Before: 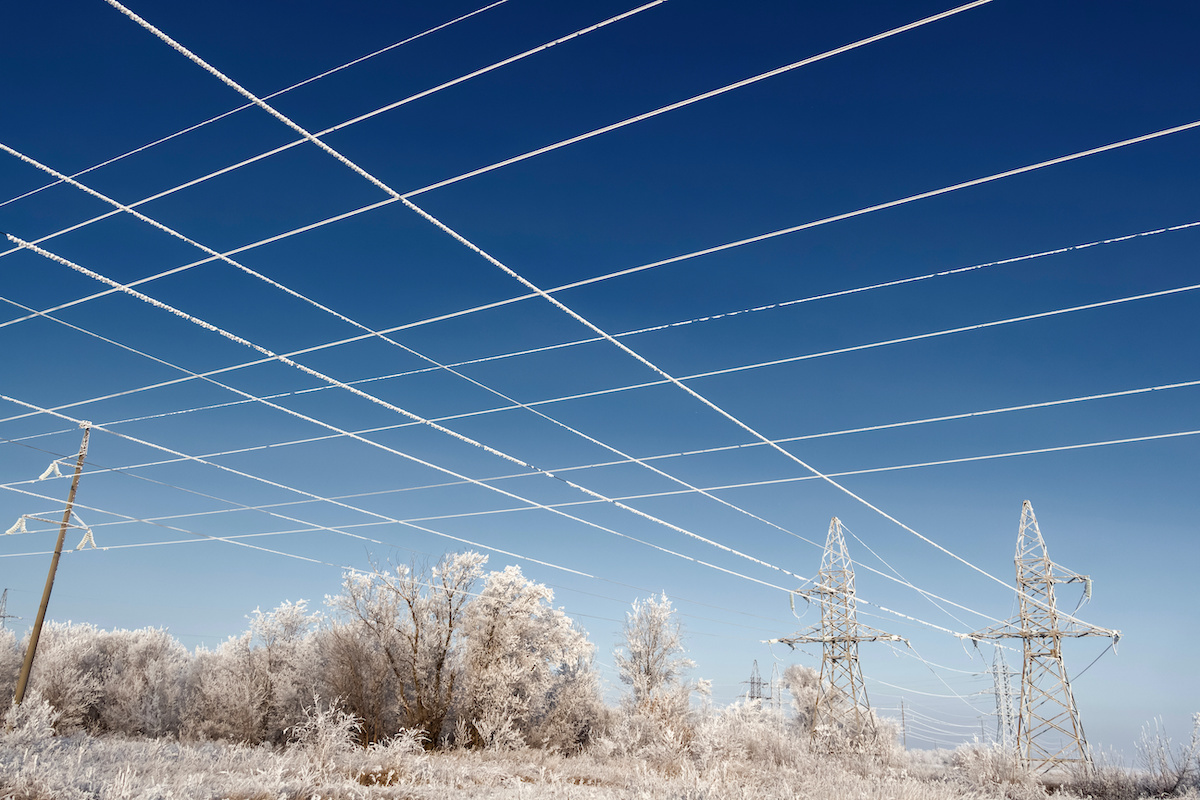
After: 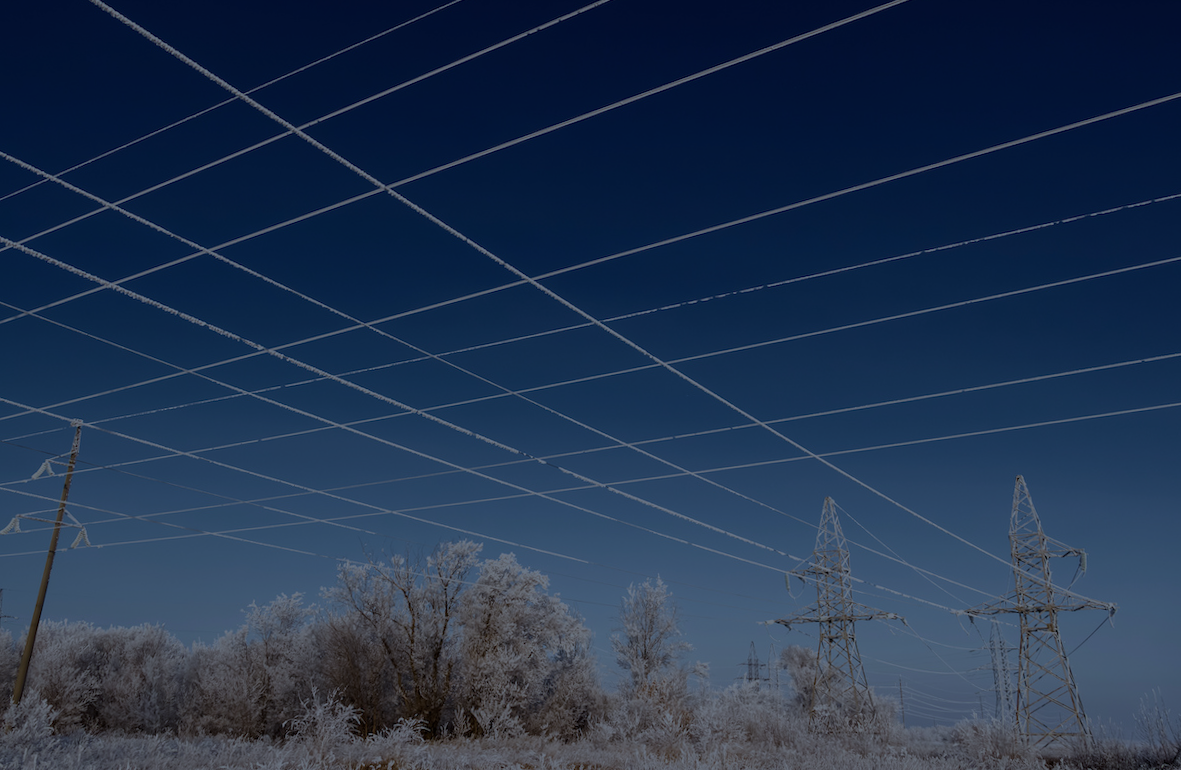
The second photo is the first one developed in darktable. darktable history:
rotate and perspective: rotation -1.42°, crop left 0.016, crop right 0.984, crop top 0.035, crop bottom 0.965
exposure: exposure -2.446 EV, compensate highlight preservation false
velvia: on, module defaults
white balance: red 0.926, green 1.003, blue 1.133
